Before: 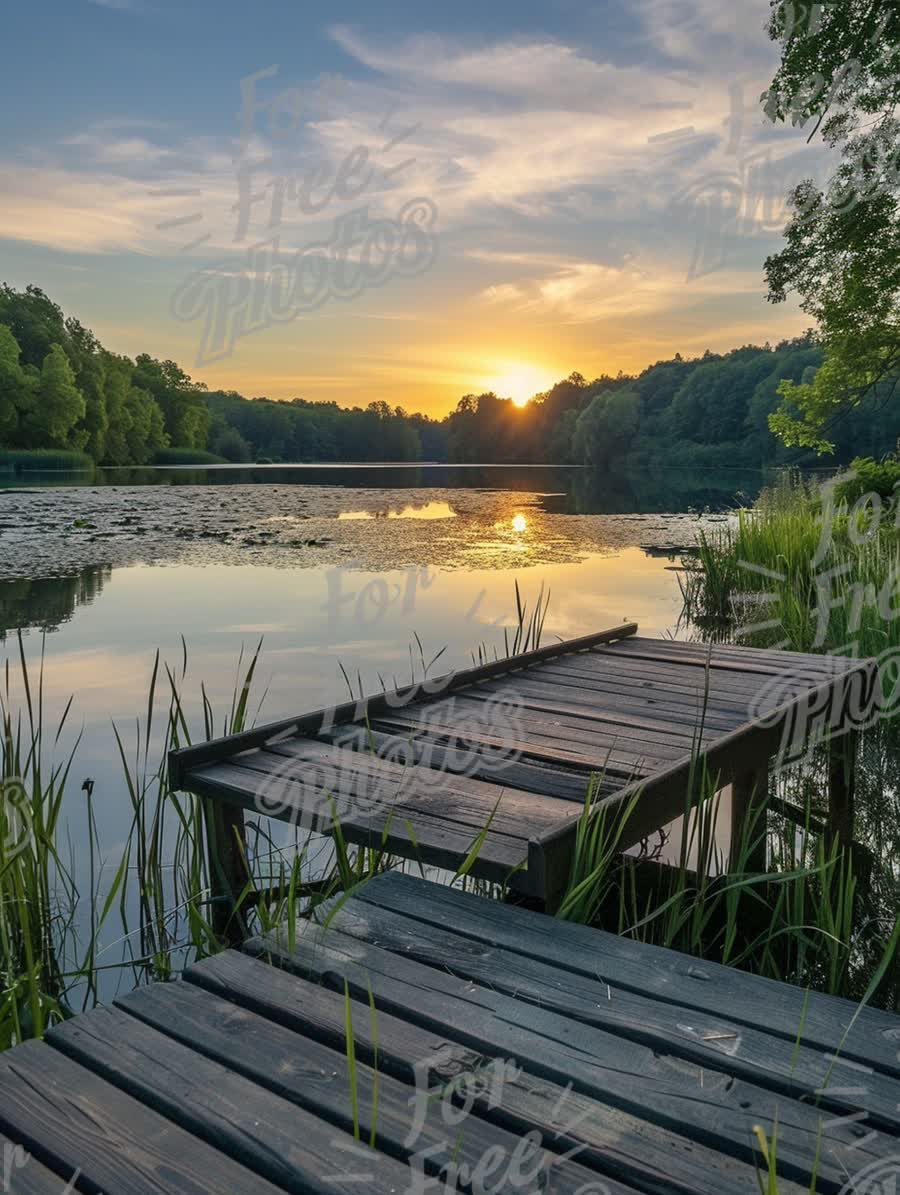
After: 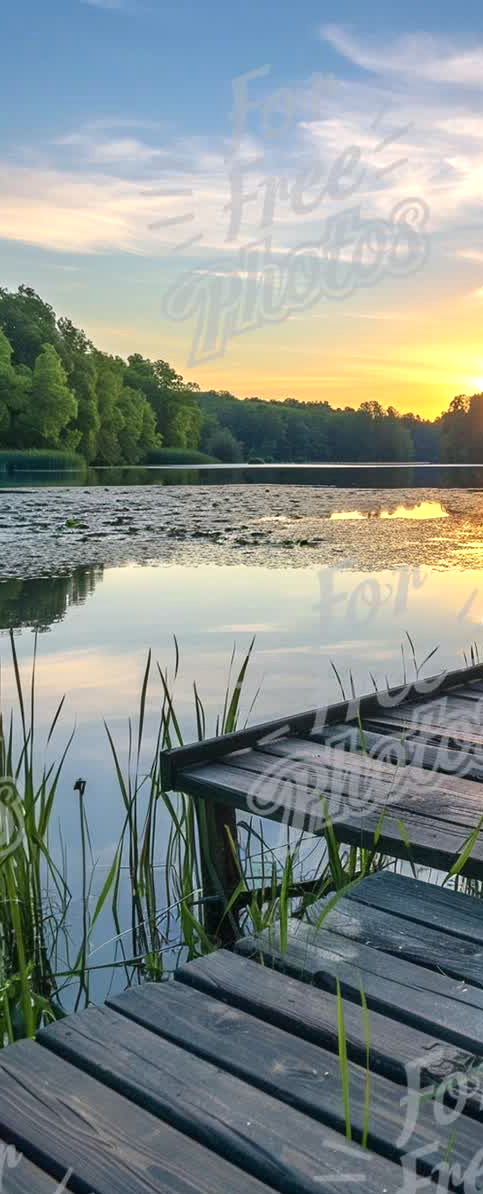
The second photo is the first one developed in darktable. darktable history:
exposure: exposure 0.607 EV, compensate highlight preservation false
contrast brightness saturation: contrast 0.035, saturation 0.066
color calibration: x 0.356, y 0.367, temperature 4723.94 K
crop: left 0.952%, right 45.305%, bottom 0.081%
